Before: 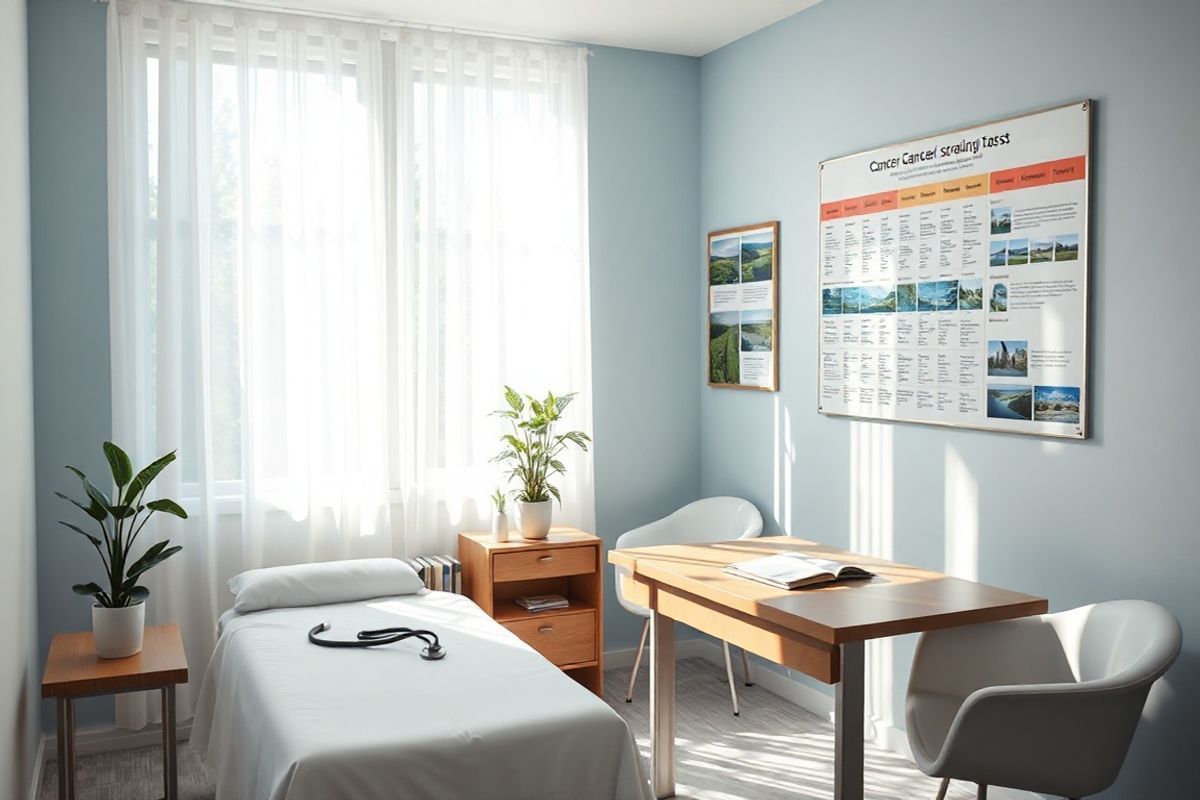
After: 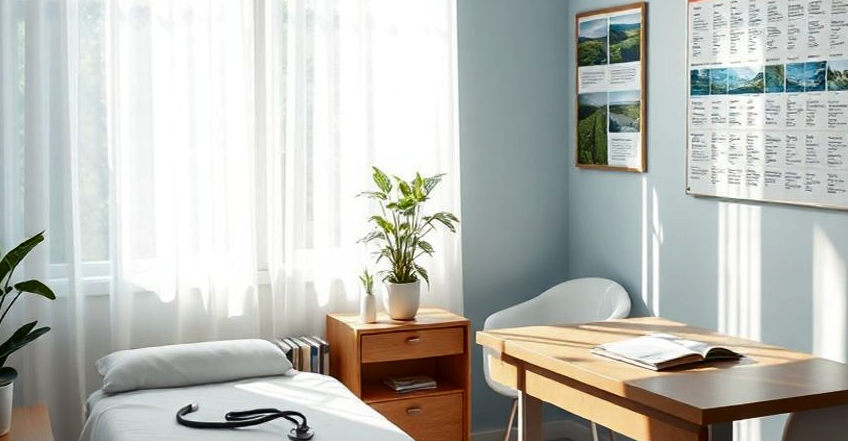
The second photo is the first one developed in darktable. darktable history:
contrast brightness saturation: brightness -0.199, saturation 0.081
crop: left 11.028%, top 27.457%, right 18.305%, bottom 17.31%
